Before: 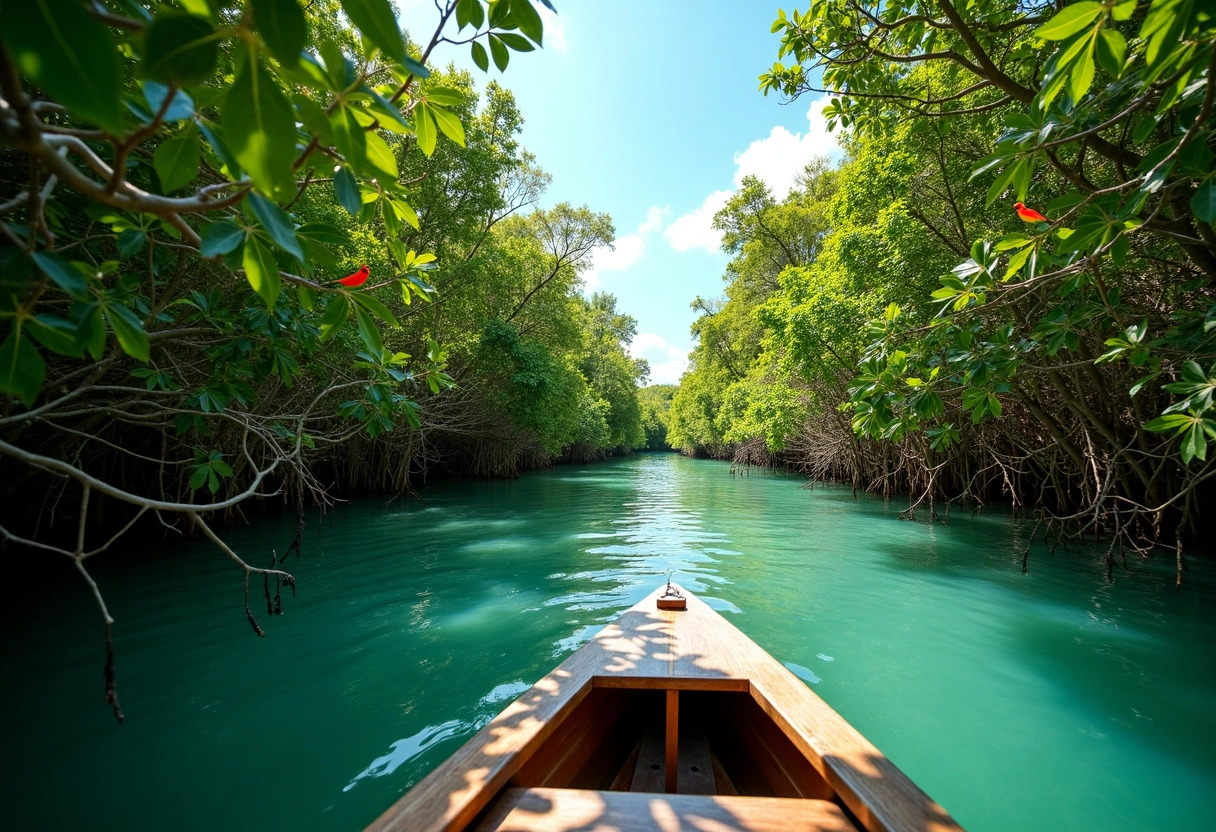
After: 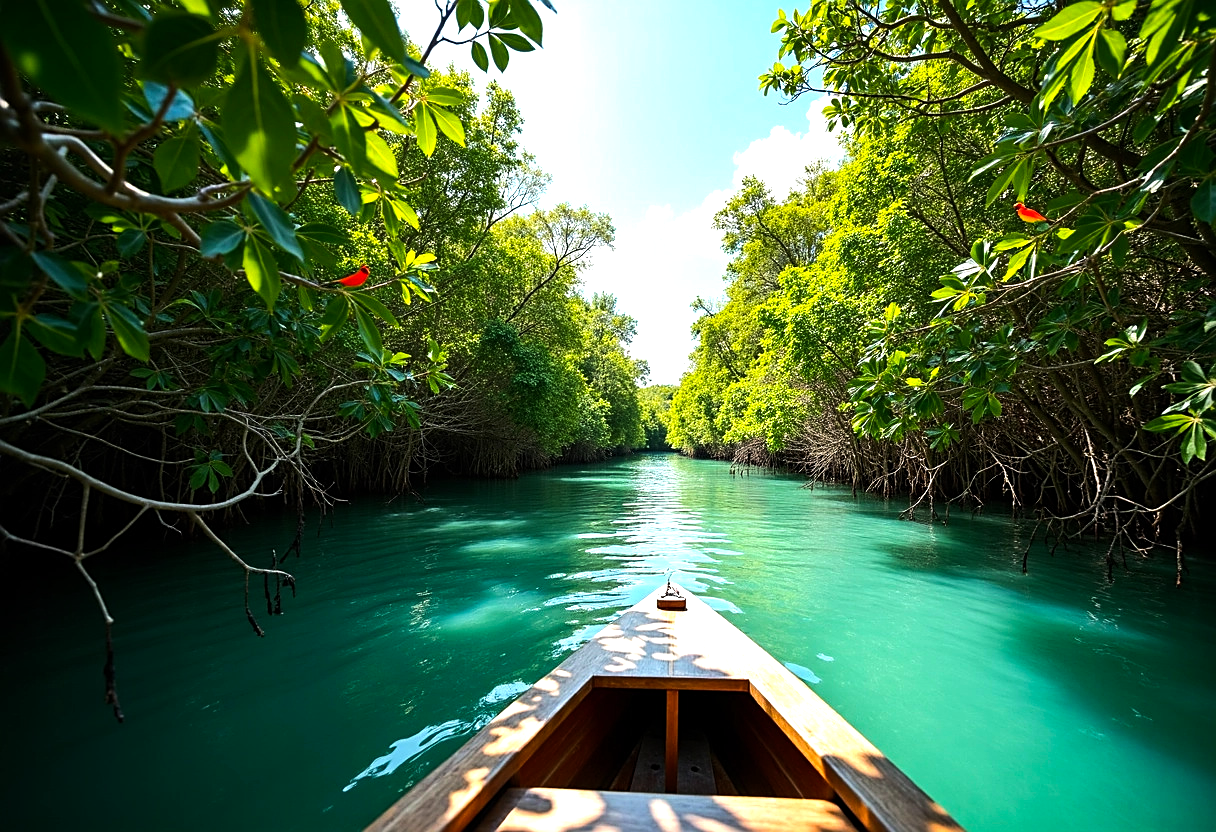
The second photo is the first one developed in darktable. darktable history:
color balance rgb: highlights gain › luminance 17.86%, perceptual saturation grading › global saturation 19.515%, perceptual brilliance grading › highlights 18.038%, perceptual brilliance grading › mid-tones 32.573%, perceptual brilliance grading › shadows -30.703%, global vibrance -17.518%, contrast -6.027%
sharpen: on, module defaults
